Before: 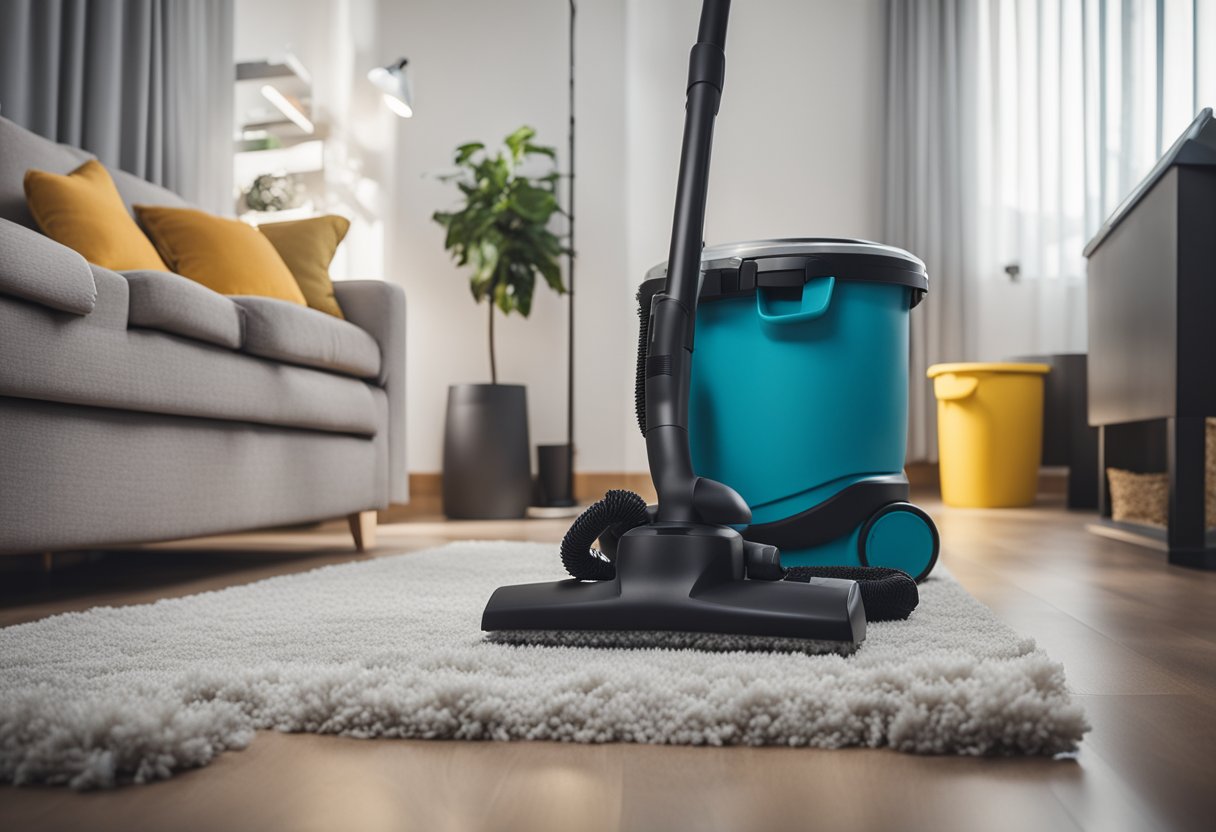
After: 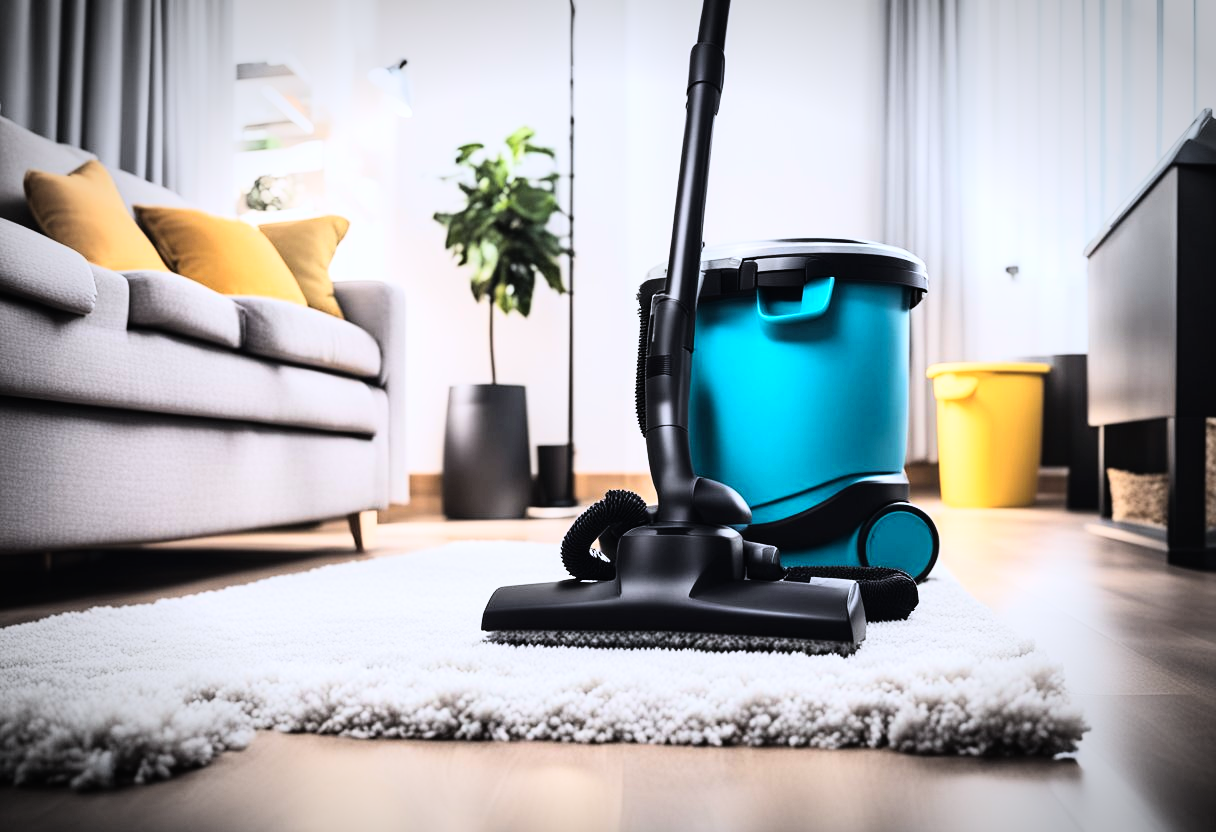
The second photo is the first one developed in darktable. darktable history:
color calibration: illuminant as shot in camera, x 0.358, y 0.373, temperature 4628.91 K
vignetting: automatic ratio true
rgb curve: curves: ch0 [(0, 0) (0.21, 0.15) (0.24, 0.21) (0.5, 0.75) (0.75, 0.96) (0.89, 0.99) (1, 1)]; ch1 [(0, 0.02) (0.21, 0.13) (0.25, 0.2) (0.5, 0.67) (0.75, 0.9) (0.89, 0.97) (1, 1)]; ch2 [(0, 0.02) (0.21, 0.13) (0.25, 0.2) (0.5, 0.67) (0.75, 0.9) (0.89, 0.97) (1, 1)], compensate middle gray true
